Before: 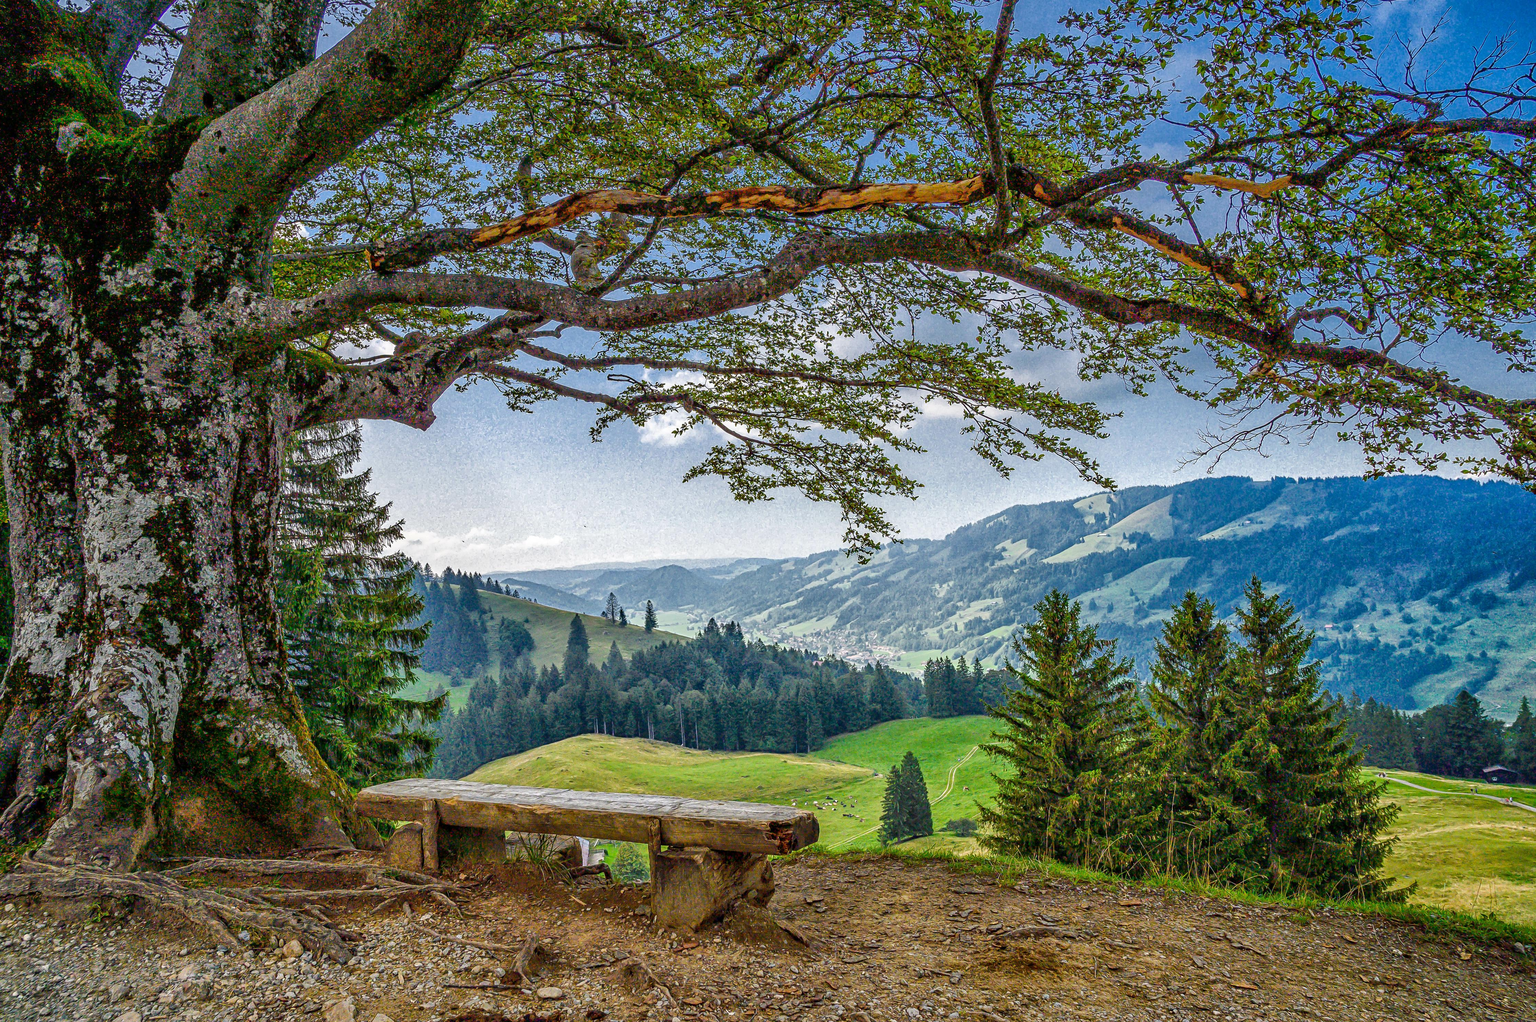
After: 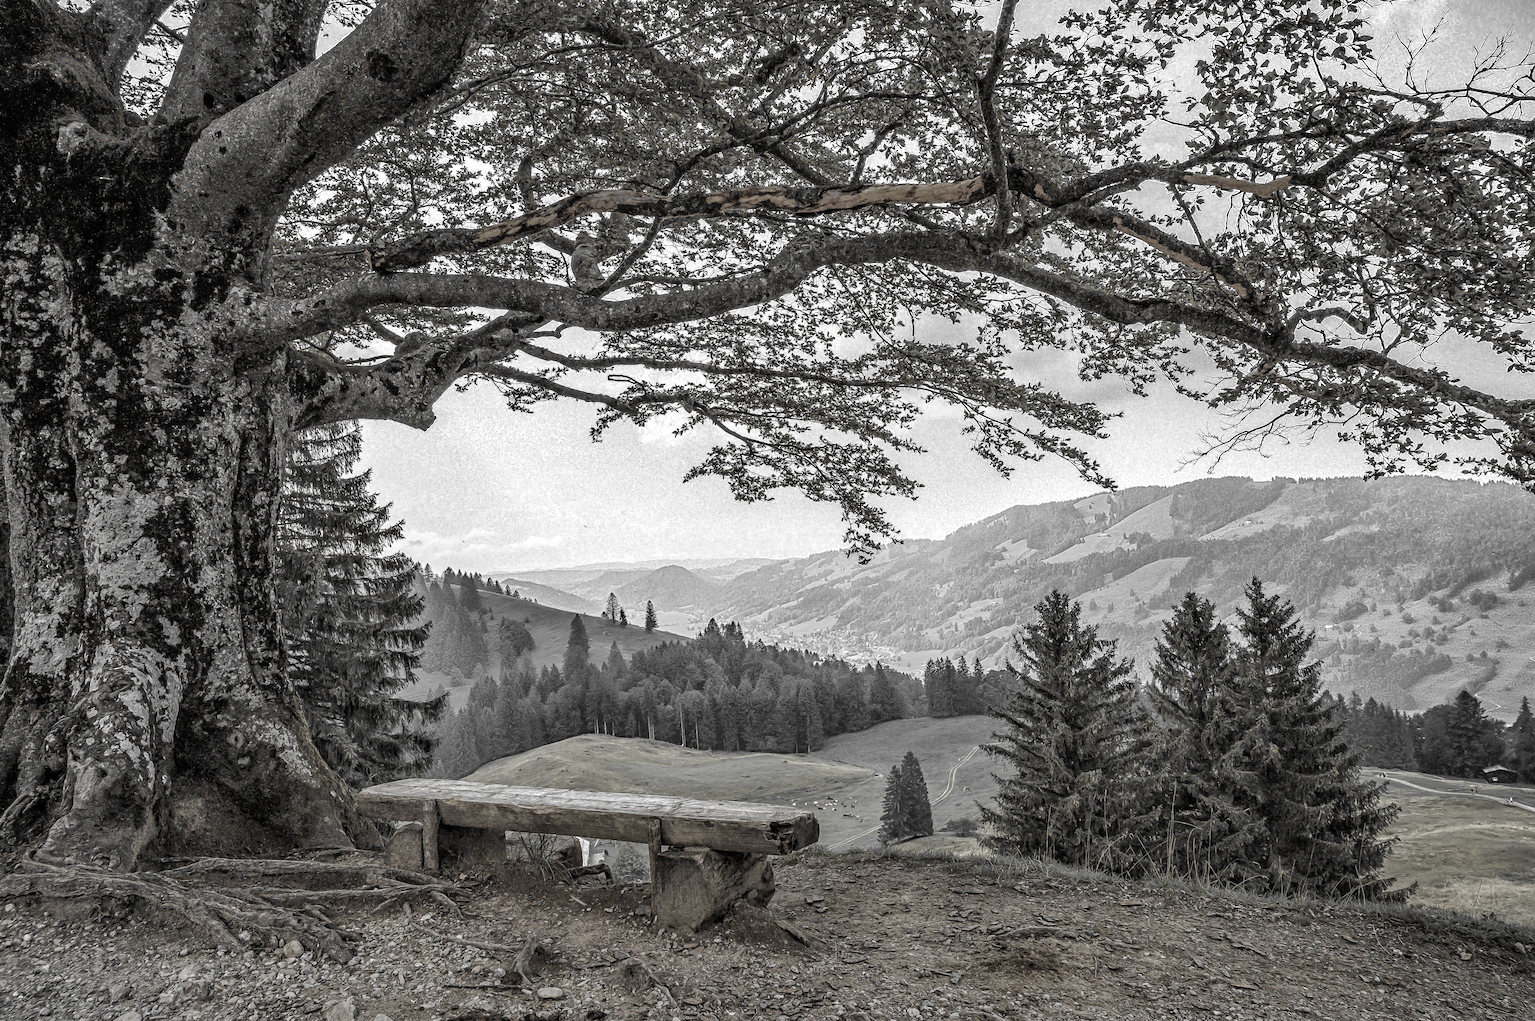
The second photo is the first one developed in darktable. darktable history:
tone equalizer: on, module defaults
color zones: curves: ch0 [(0, 0.613) (0.01, 0.613) (0.245, 0.448) (0.498, 0.529) (0.642, 0.665) (0.879, 0.777) (0.99, 0.613)]; ch1 [(0, 0.035) (0.121, 0.189) (0.259, 0.197) (0.415, 0.061) (0.589, 0.022) (0.732, 0.022) (0.857, 0.026) (0.991, 0.053)], mix 40.21%
